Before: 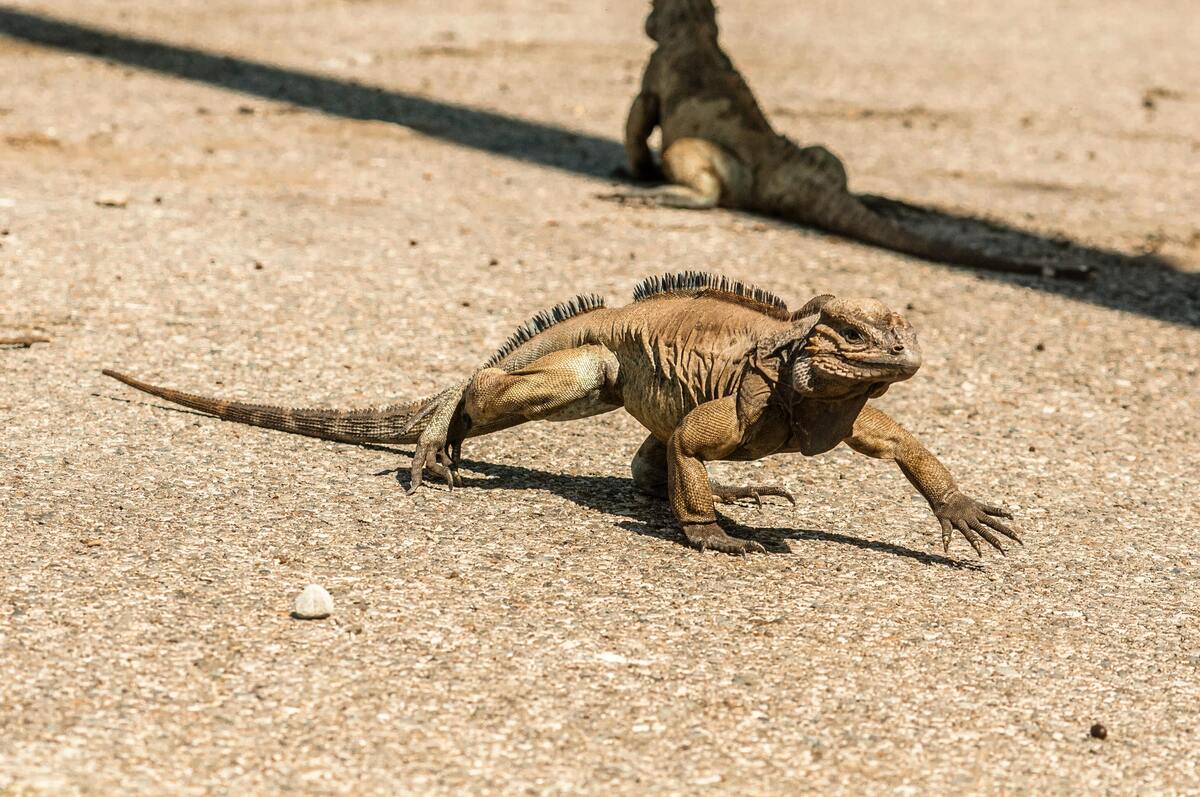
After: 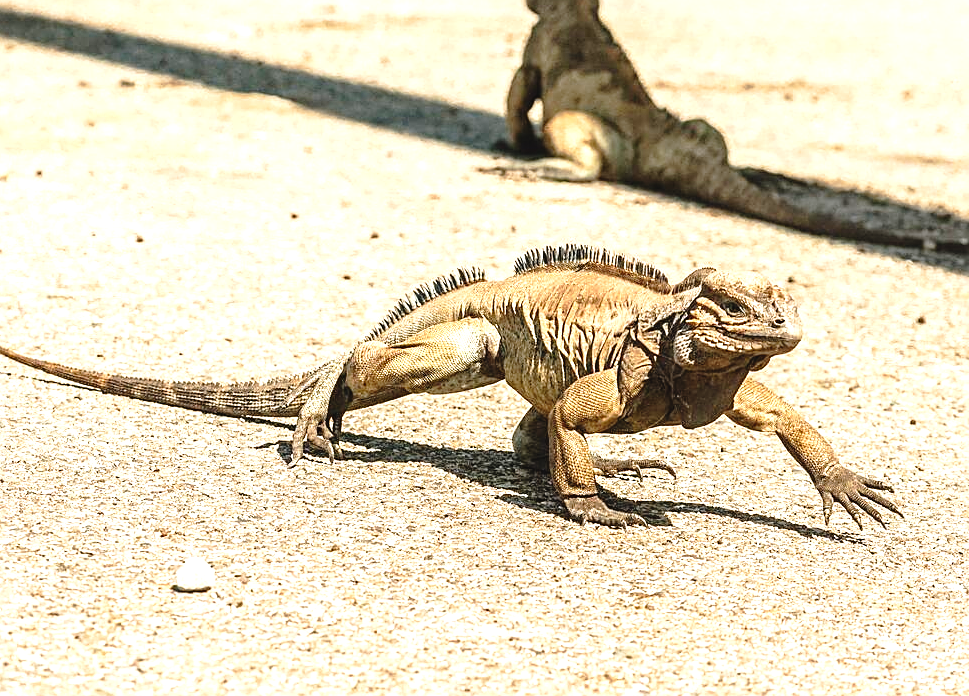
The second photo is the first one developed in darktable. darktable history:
exposure: black level correction -0.005, exposure 1.008 EV, compensate highlight preservation false
sharpen: on, module defaults
tone curve: curves: ch0 [(0, 0.013) (0.117, 0.081) (0.257, 0.259) (0.408, 0.45) (0.611, 0.64) (0.81, 0.857) (1, 1)]; ch1 [(0, 0) (0.287, 0.198) (0.501, 0.506) (0.56, 0.584) (0.715, 0.741) (0.976, 0.992)]; ch2 [(0, 0) (0.369, 0.362) (0.5, 0.5) (0.537, 0.547) (0.59, 0.603) (0.681, 0.754) (1, 1)], preserve colors none
crop: left 9.992%, top 3.471%, right 9.19%, bottom 9.135%
